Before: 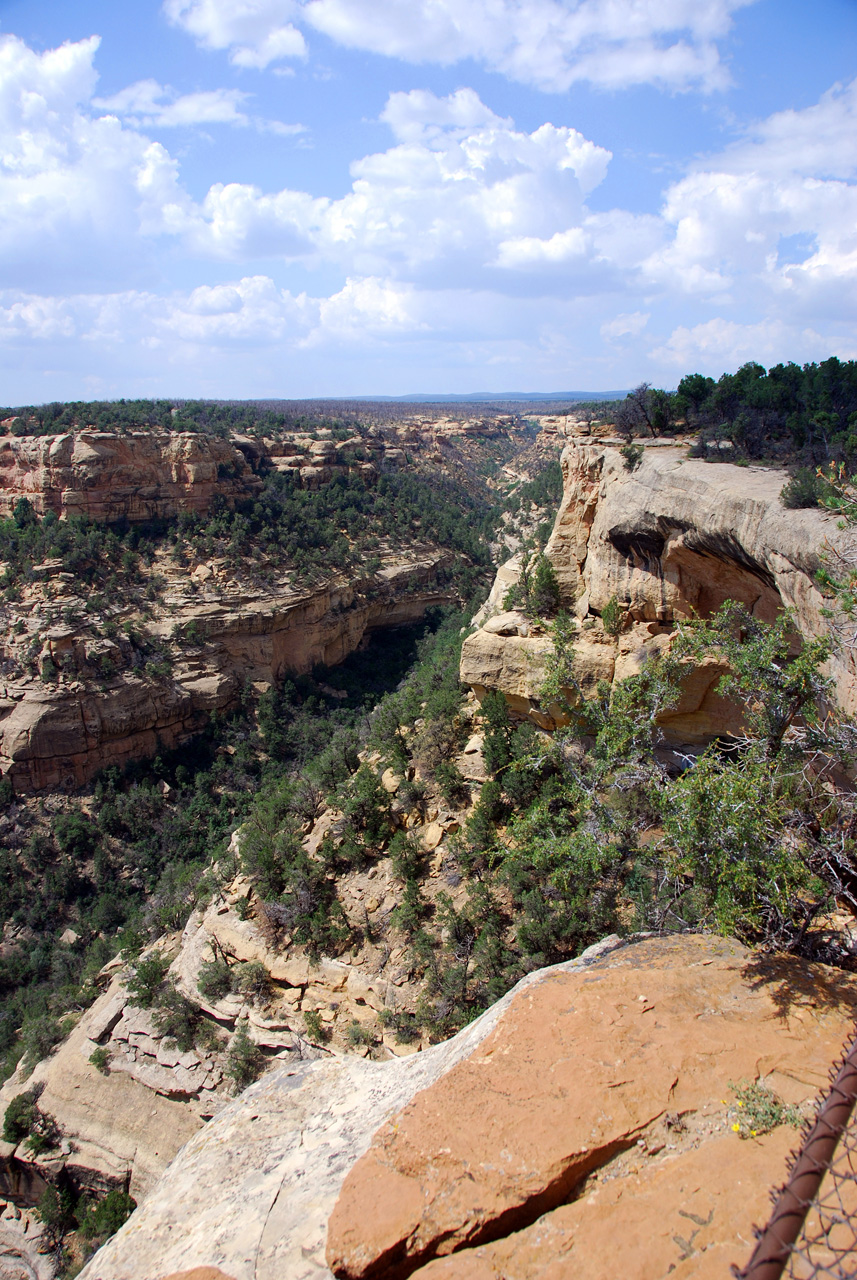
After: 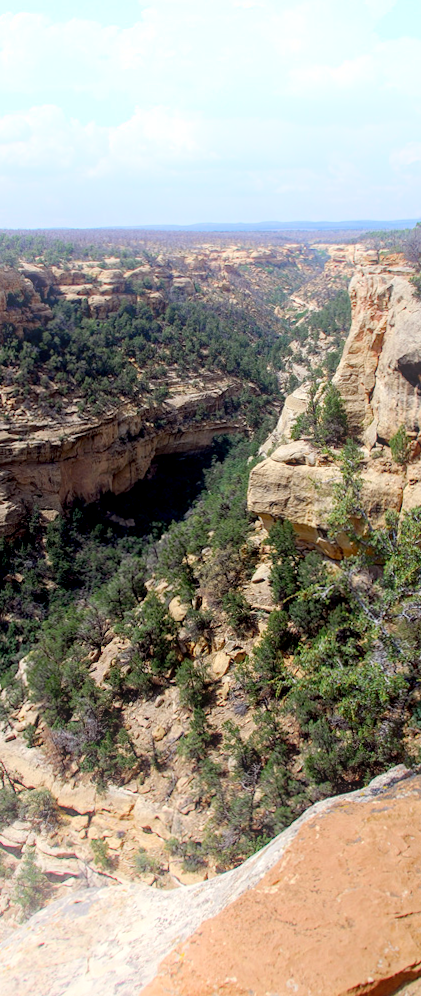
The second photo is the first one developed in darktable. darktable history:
crop and rotate: angle 0.02°, left 24.353%, top 13.219%, right 26.156%, bottom 8.224%
exposure: black level correction 0.009, compensate highlight preservation false
rotate and perspective: rotation 0.192°, lens shift (horizontal) -0.015, crop left 0.005, crop right 0.996, crop top 0.006, crop bottom 0.99
local contrast: on, module defaults
bloom: on, module defaults
